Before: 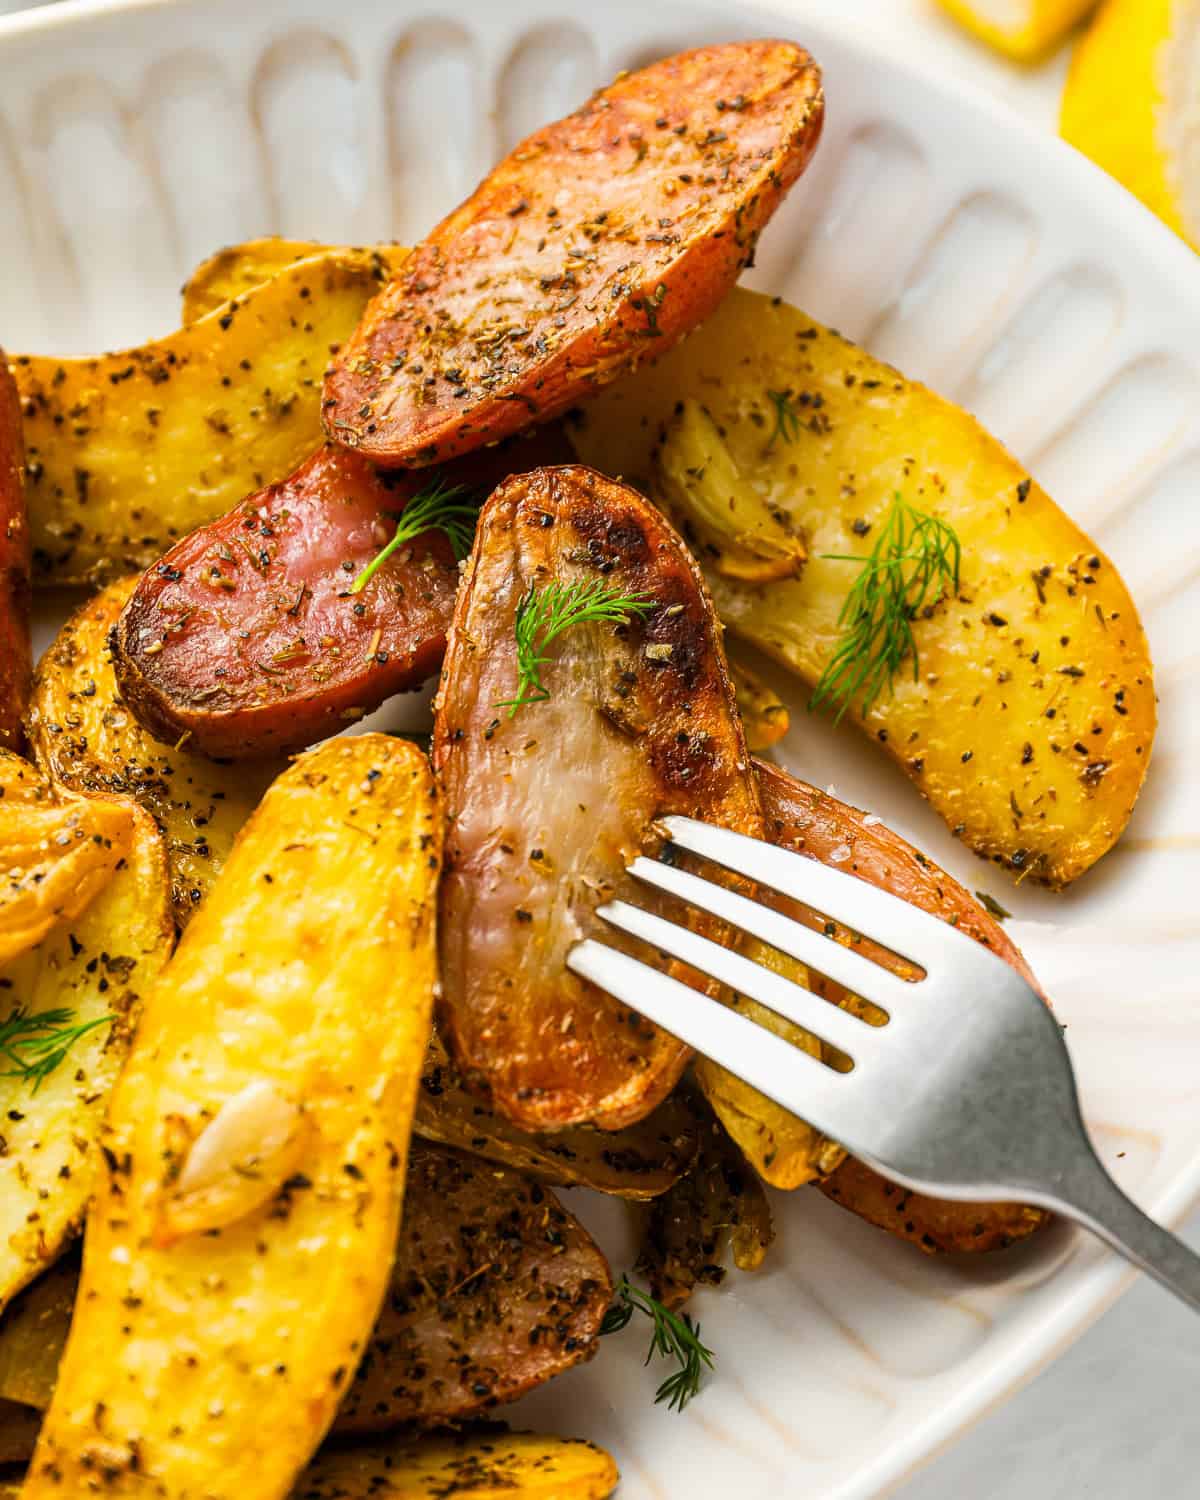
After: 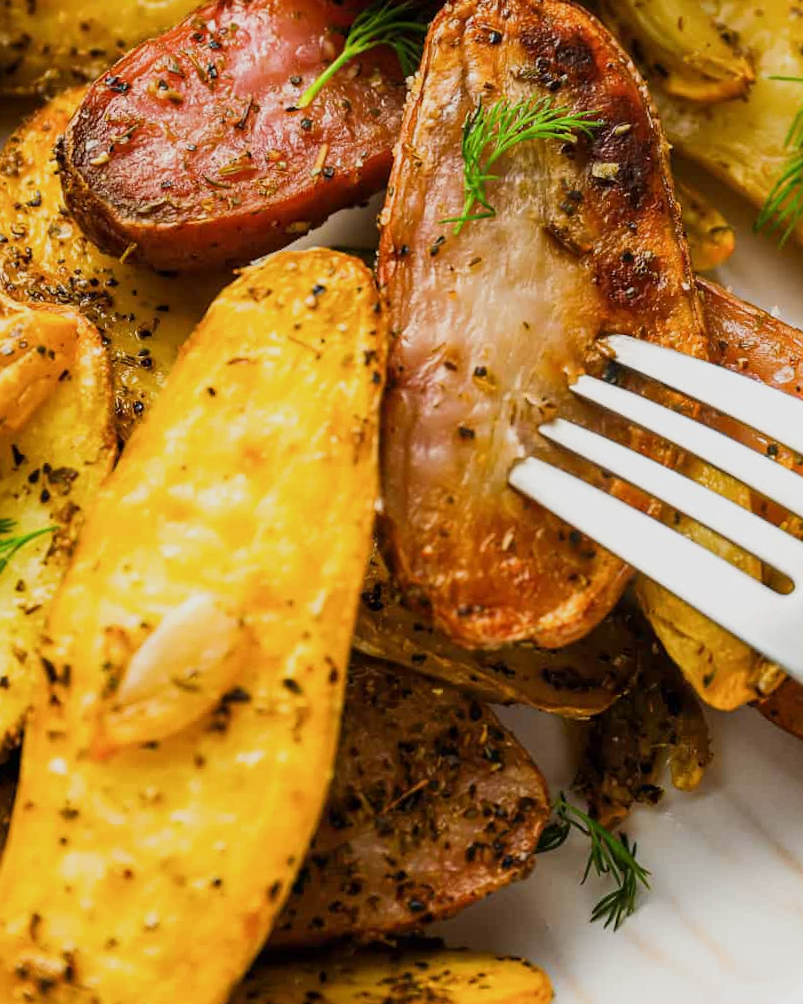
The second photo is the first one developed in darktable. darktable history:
sigmoid: contrast 1.22, skew 0.65
crop and rotate: angle -0.82°, left 3.85%, top 31.828%, right 27.992%
exposure: compensate highlight preservation false
